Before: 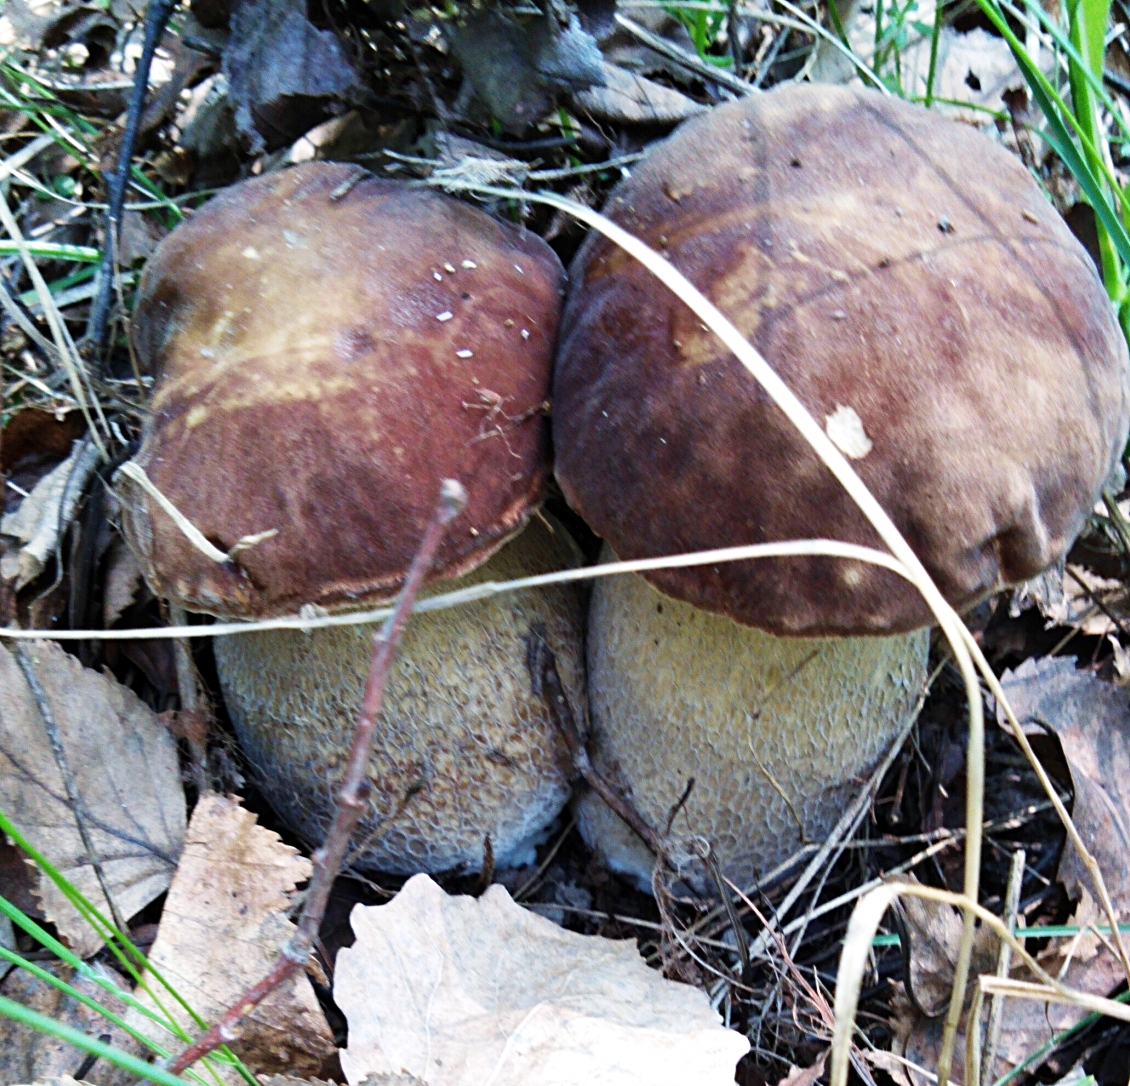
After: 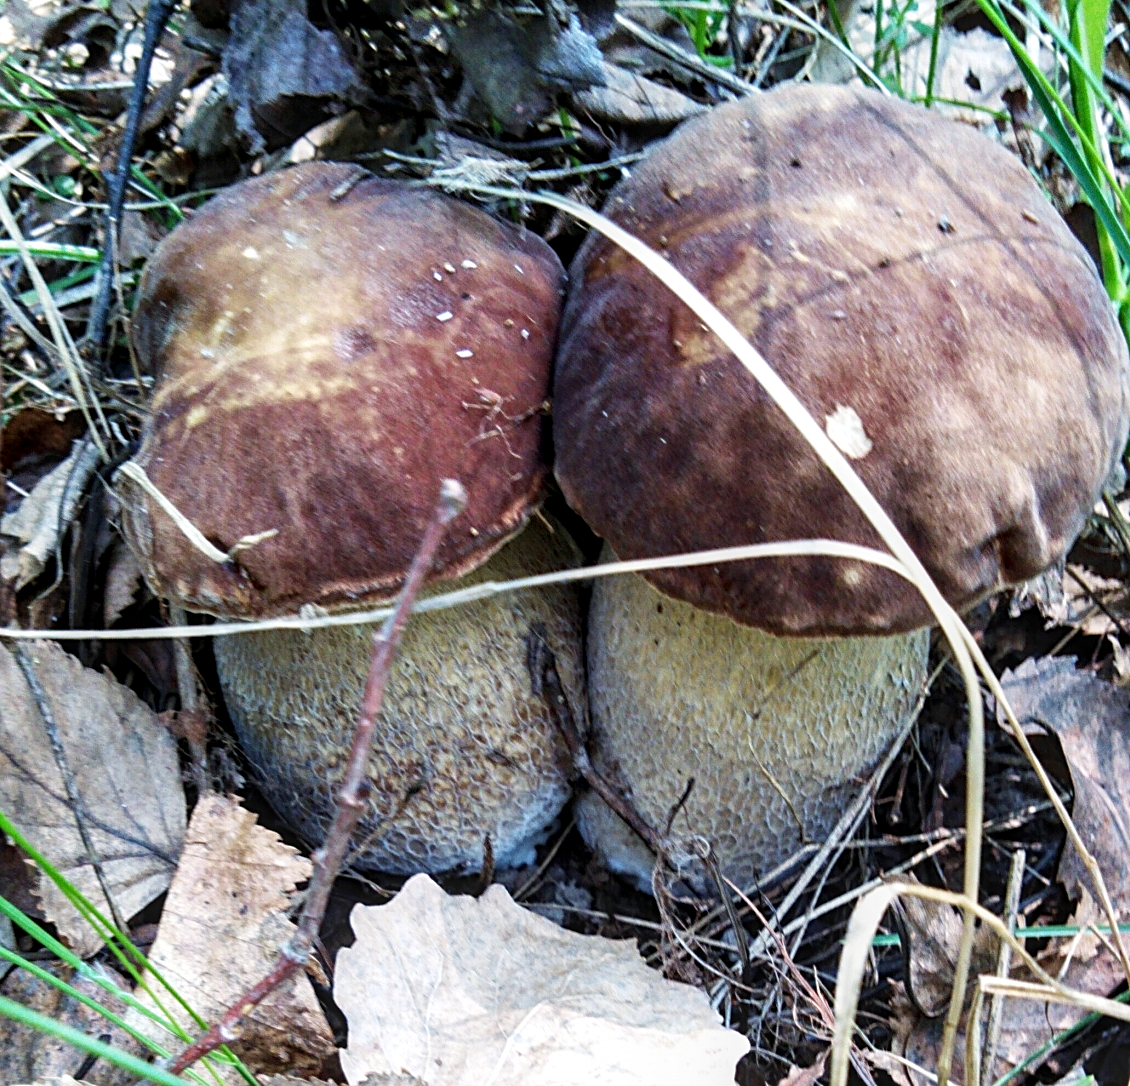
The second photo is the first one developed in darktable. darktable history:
exposure: compensate highlight preservation false
sharpen: amount 0.2
local contrast: detail 130%
